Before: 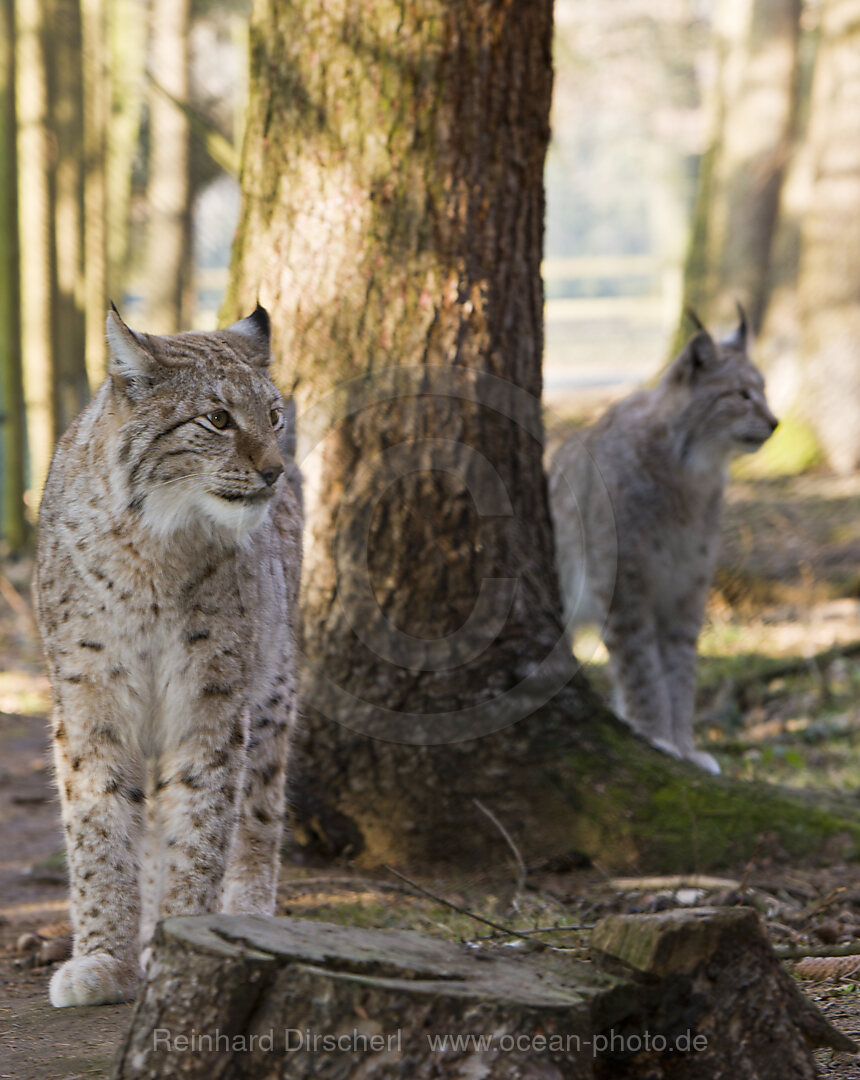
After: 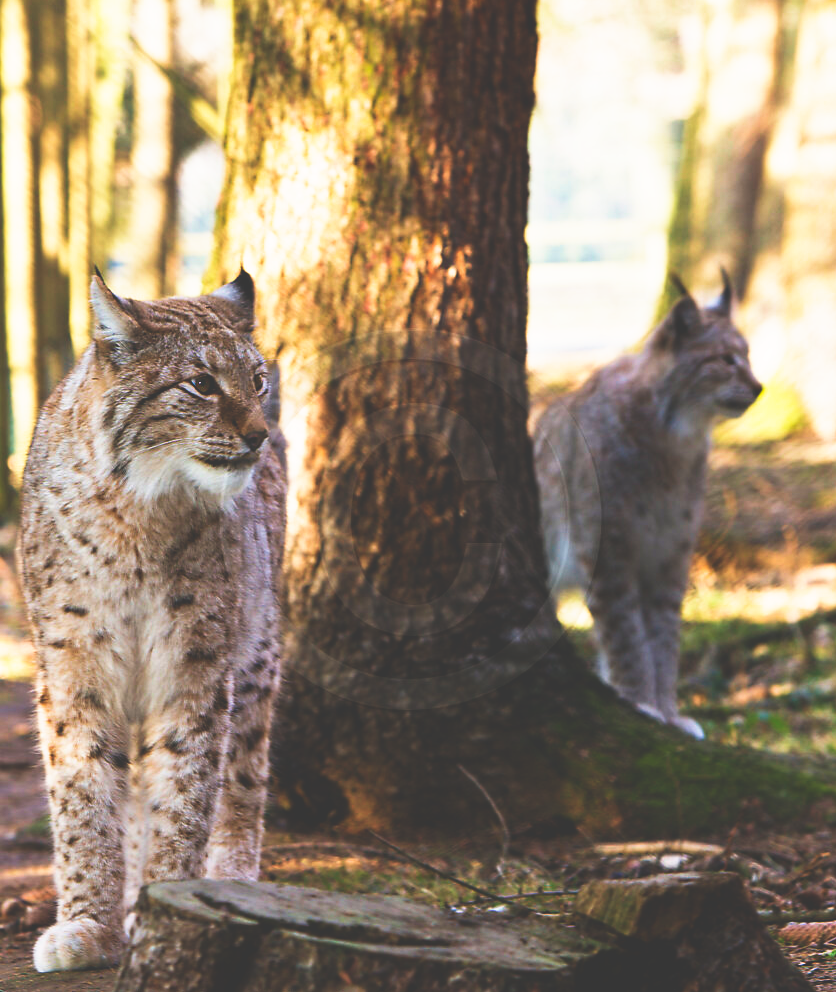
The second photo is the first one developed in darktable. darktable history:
velvia: on, module defaults
crop: left 1.97%, top 3.254%, right 0.807%, bottom 4.884%
base curve: curves: ch0 [(0, 0.036) (0.007, 0.037) (0.604, 0.887) (1, 1)], preserve colors none
